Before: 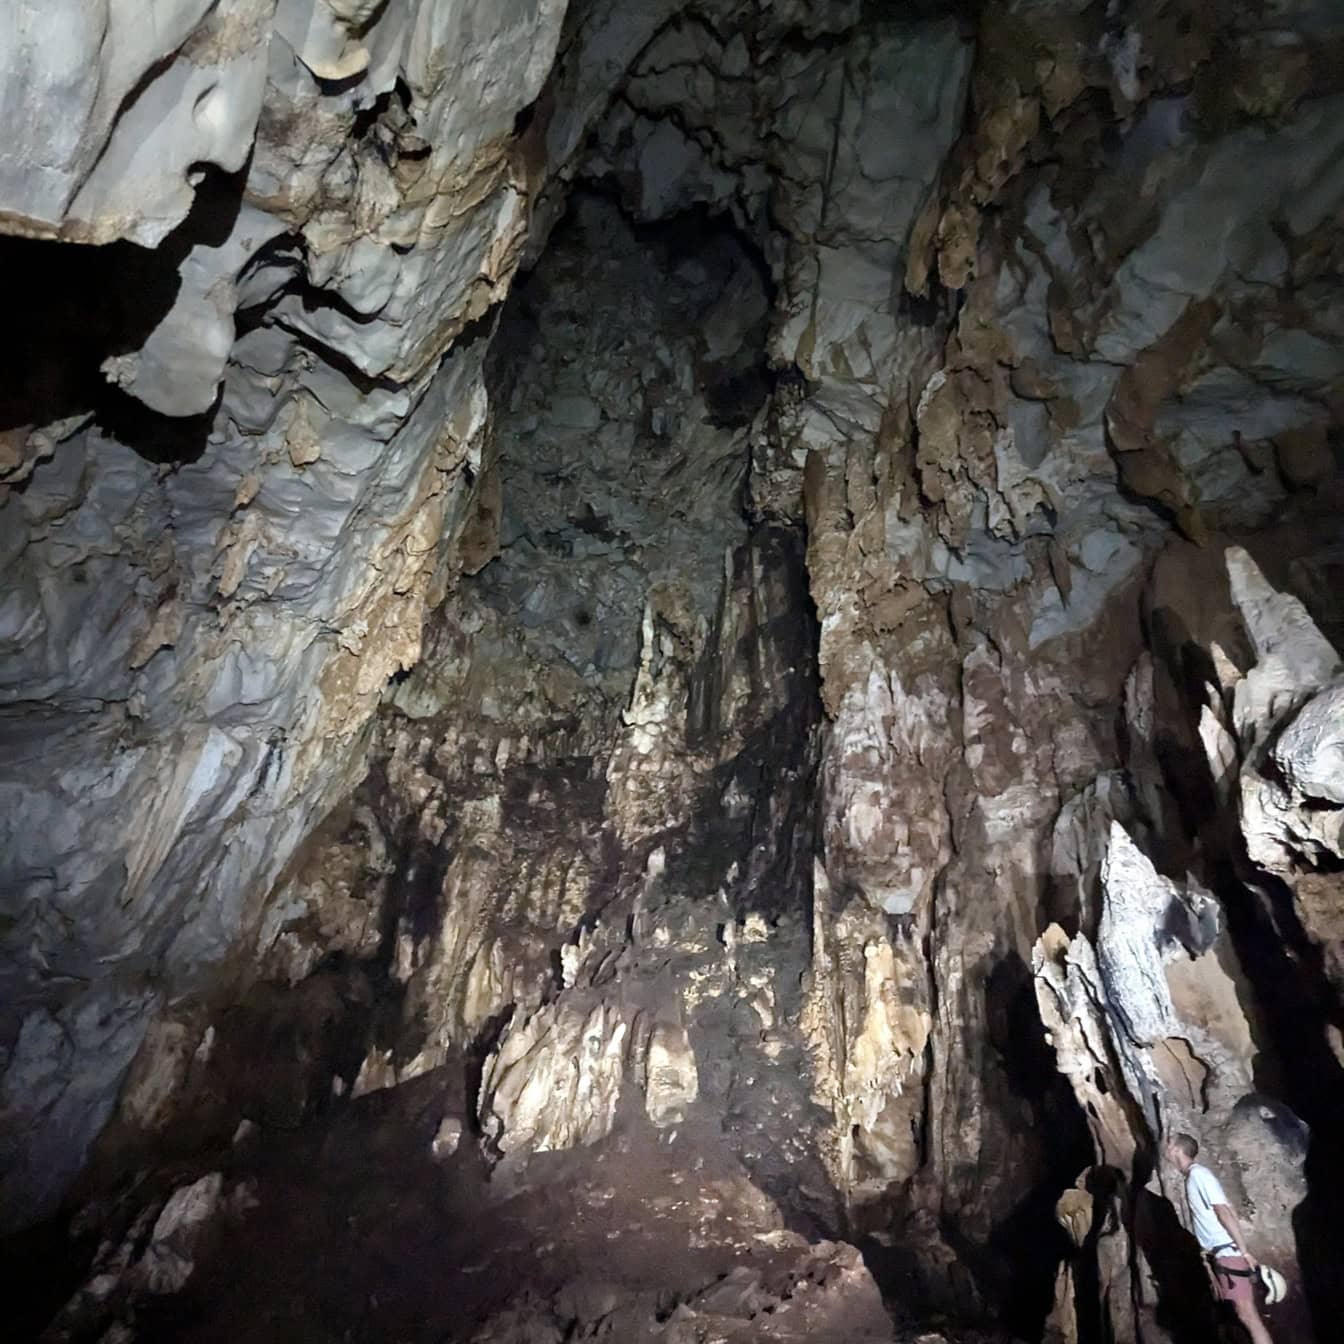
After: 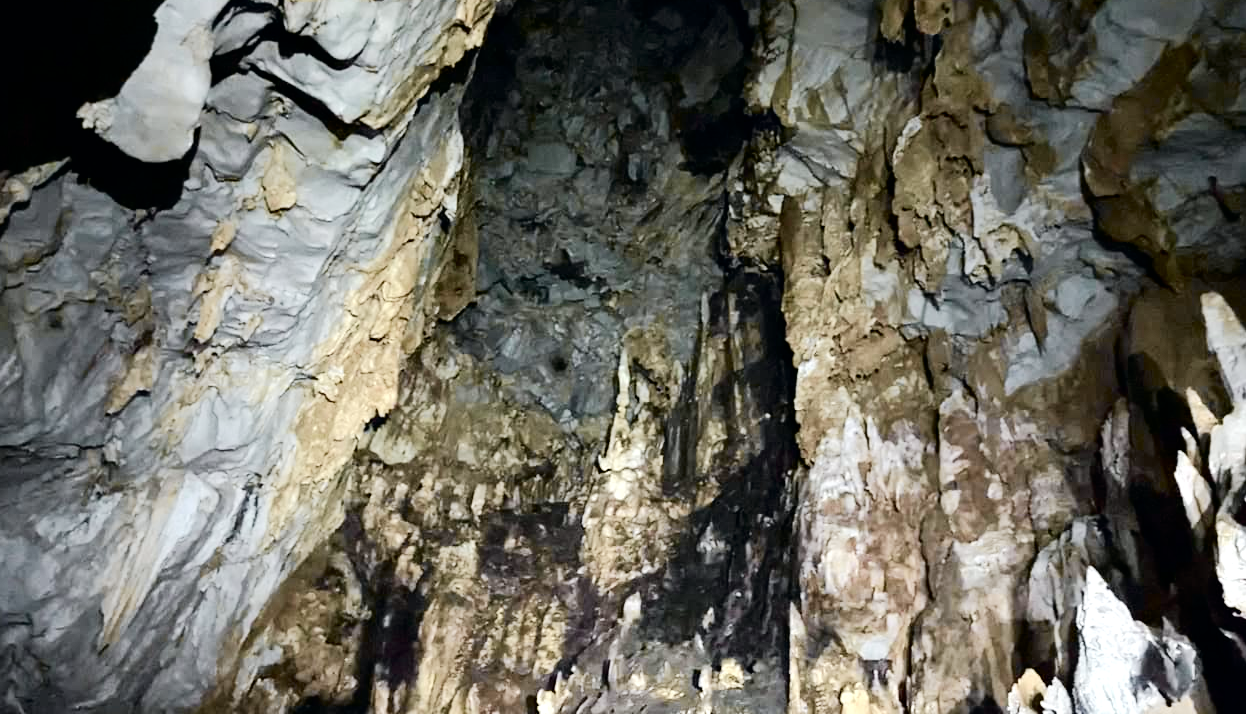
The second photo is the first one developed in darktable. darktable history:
color balance rgb: shadows lift › chroma 0.867%, shadows lift › hue 111.87°, perceptual saturation grading › global saturation 0.701%, perceptual saturation grading › highlights -17.818%, perceptual saturation grading › mid-tones 32.629%, perceptual saturation grading › shadows 50.398%
tone curve: curves: ch0 [(0, 0) (0.037, 0.011) (0.135, 0.093) (0.266, 0.281) (0.461, 0.555) (0.581, 0.716) (0.675, 0.793) (0.767, 0.849) (0.91, 0.924) (1, 0.979)]; ch1 [(0, 0) (0.292, 0.278) (0.419, 0.423) (0.493, 0.492) (0.506, 0.5) (0.534, 0.529) (0.562, 0.562) (0.641, 0.663) (0.754, 0.76) (1, 1)]; ch2 [(0, 0) (0.294, 0.3) (0.361, 0.372) (0.429, 0.445) (0.478, 0.486) (0.502, 0.498) (0.518, 0.522) (0.531, 0.549) (0.561, 0.579) (0.64, 0.645) (0.7, 0.7) (0.861, 0.808) (1, 0.951)], color space Lab, independent channels, preserve colors none
crop: left 1.814%, top 18.944%, right 5.404%, bottom 27.878%
tone equalizer: -8 EV -0.389 EV, -7 EV -0.398 EV, -6 EV -0.315 EV, -5 EV -0.226 EV, -3 EV 0.22 EV, -2 EV 0.343 EV, -1 EV 0.406 EV, +0 EV 0.386 EV
